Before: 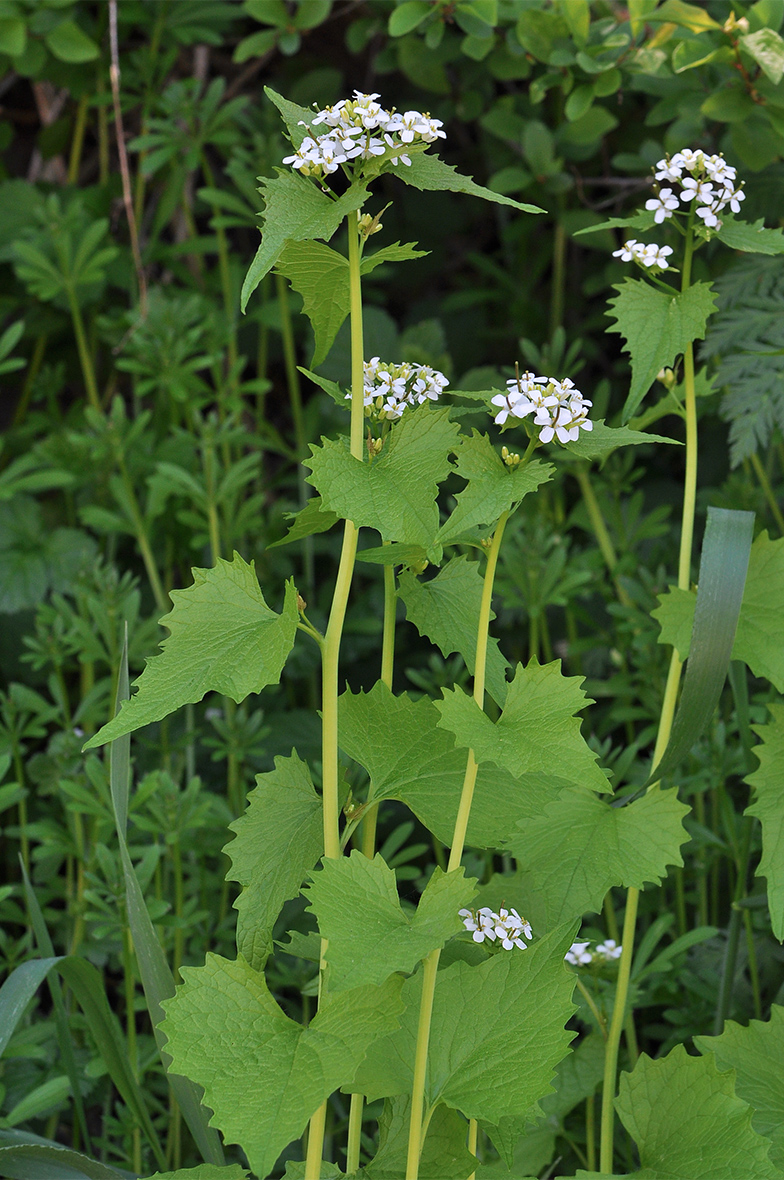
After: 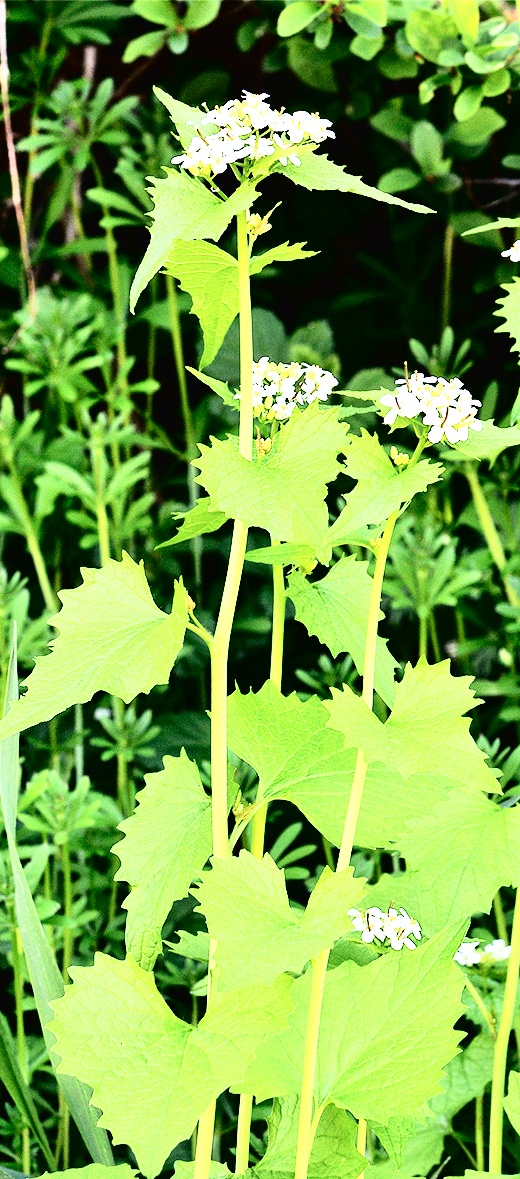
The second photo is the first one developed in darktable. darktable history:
base curve: curves: ch0 [(0, 0) (0.007, 0.004) (0.027, 0.03) (0.046, 0.07) (0.207, 0.54) (0.442, 0.872) (0.673, 0.972) (1, 1)], preserve colors none
crop and rotate: left 14.313%, right 19.349%
contrast brightness saturation: contrast 0.219
exposure: exposure 0.201 EV, compensate highlight preservation false
tone equalizer: on, module defaults
tone curve: curves: ch0 [(0, 0.016) (0.11, 0.039) (0.259, 0.235) (0.383, 0.437) (0.499, 0.597) (0.733, 0.867) (0.843, 0.948) (1, 1)], color space Lab, independent channels, preserve colors none
